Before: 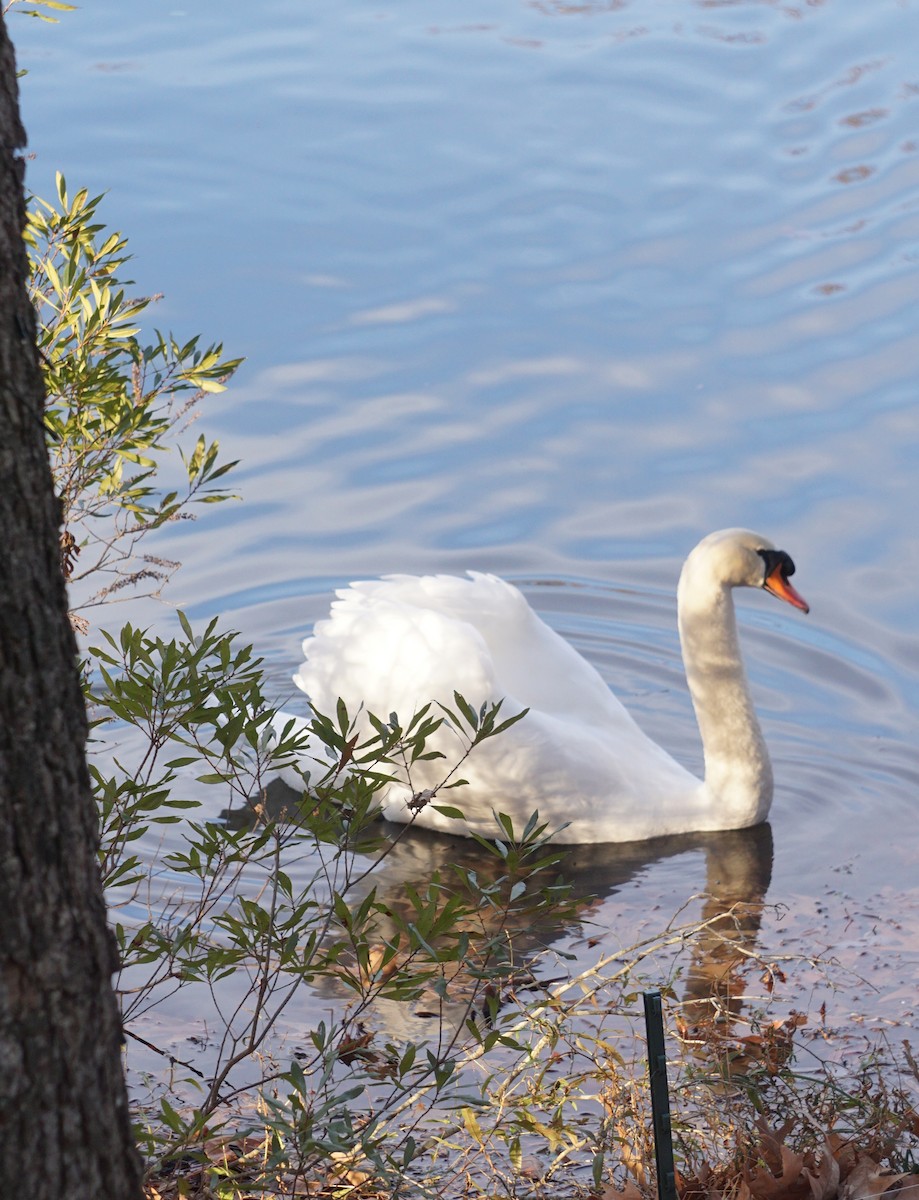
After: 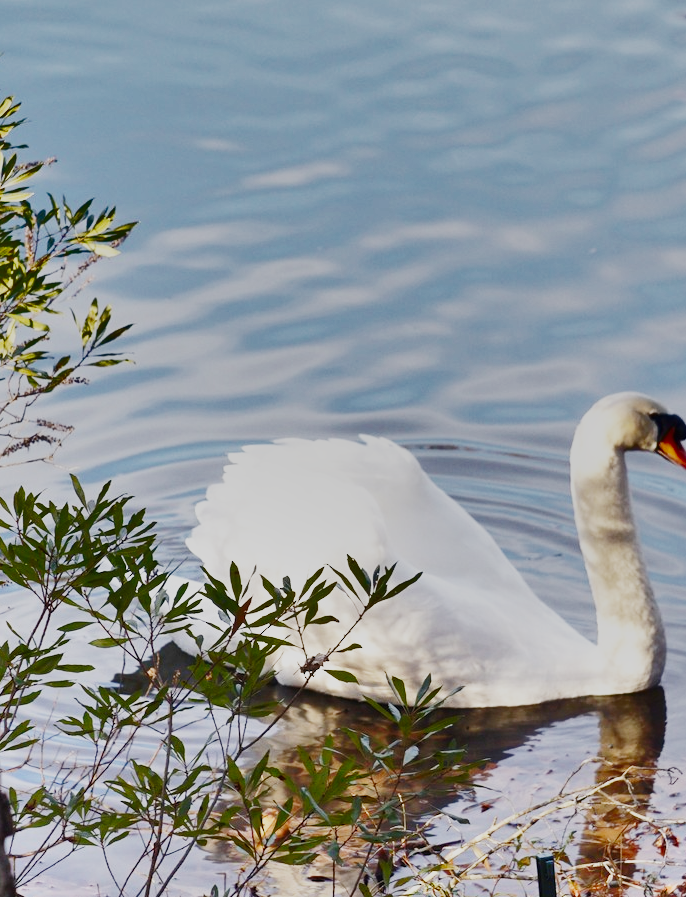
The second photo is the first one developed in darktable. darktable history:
crop and rotate: left 11.831%, top 11.346%, right 13.429%, bottom 13.899%
shadows and highlights: shadows 80.73, white point adjustment -9.07, highlights -61.46, soften with gaussian
base curve: curves: ch0 [(0, 0.003) (0.001, 0.002) (0.006, 0.004) (0.02, 0.022) (0.048, 0.086) (0.094, 0.234) (0.162, 0.431) (0.258, 0.629) (0.385, 0.8) (0.548, 0.918) (0.751, 0.988) (1, 1)], preserve colors none
